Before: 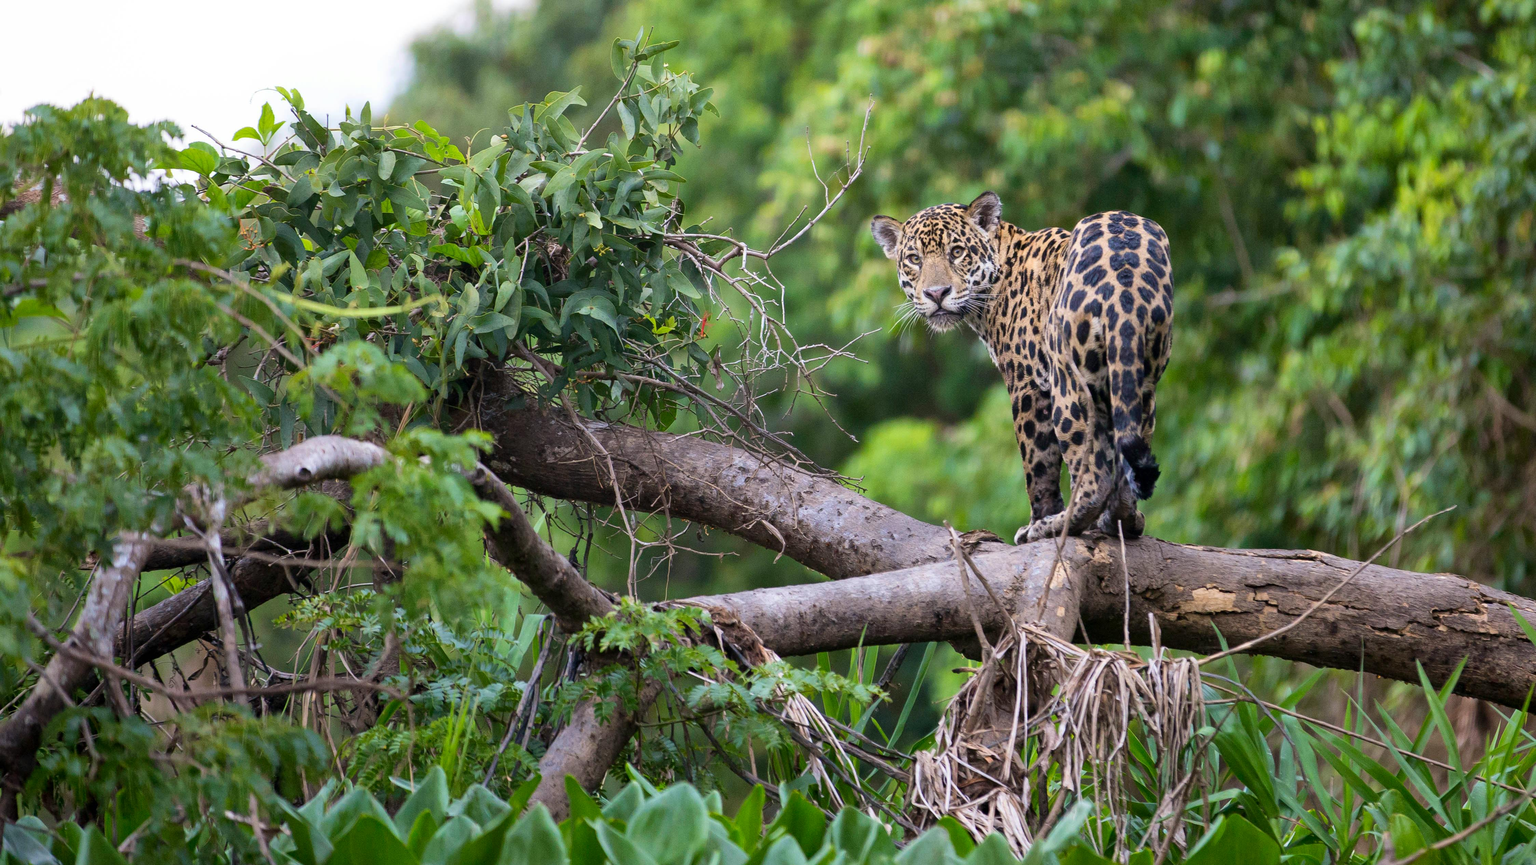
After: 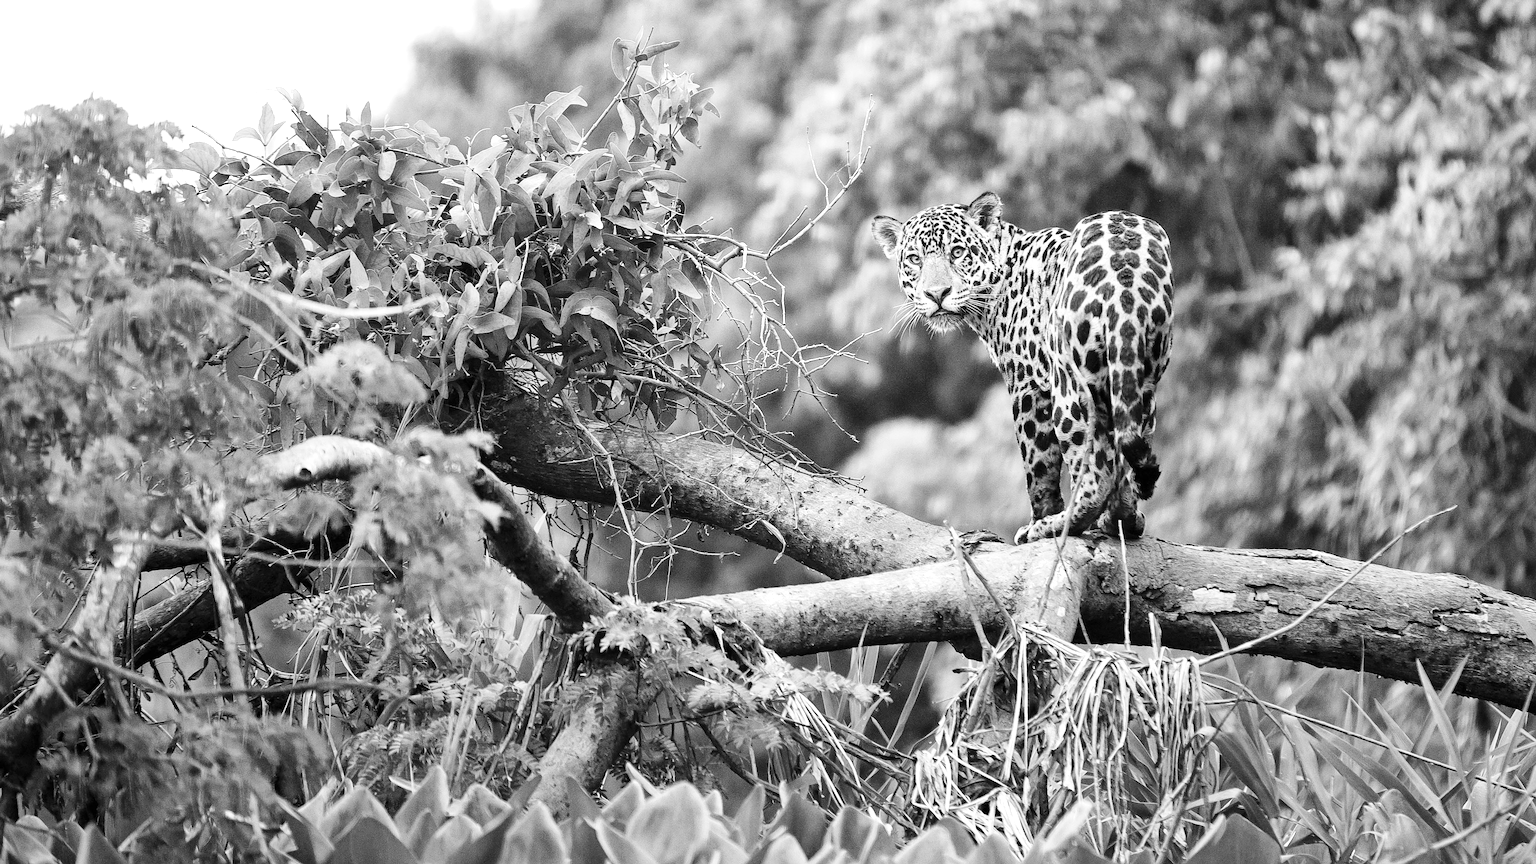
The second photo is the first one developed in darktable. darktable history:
color calibration: output gray [0.714, 0.278, 0, 0], illuminant as shot in camera, x 0.358, y 0.373, temperature 4628.91 K
sharpen: radius 1.976
exposure: black level correction 0, exposure 0.59 EV, compensate highlight preservation false
base curve: curves: ch0 [(0, 0) (0.032, 0.025) (0.121, 0.166) (0.206, 0.329) (0.605, 0.79) (1, 1)], preserve colors none
